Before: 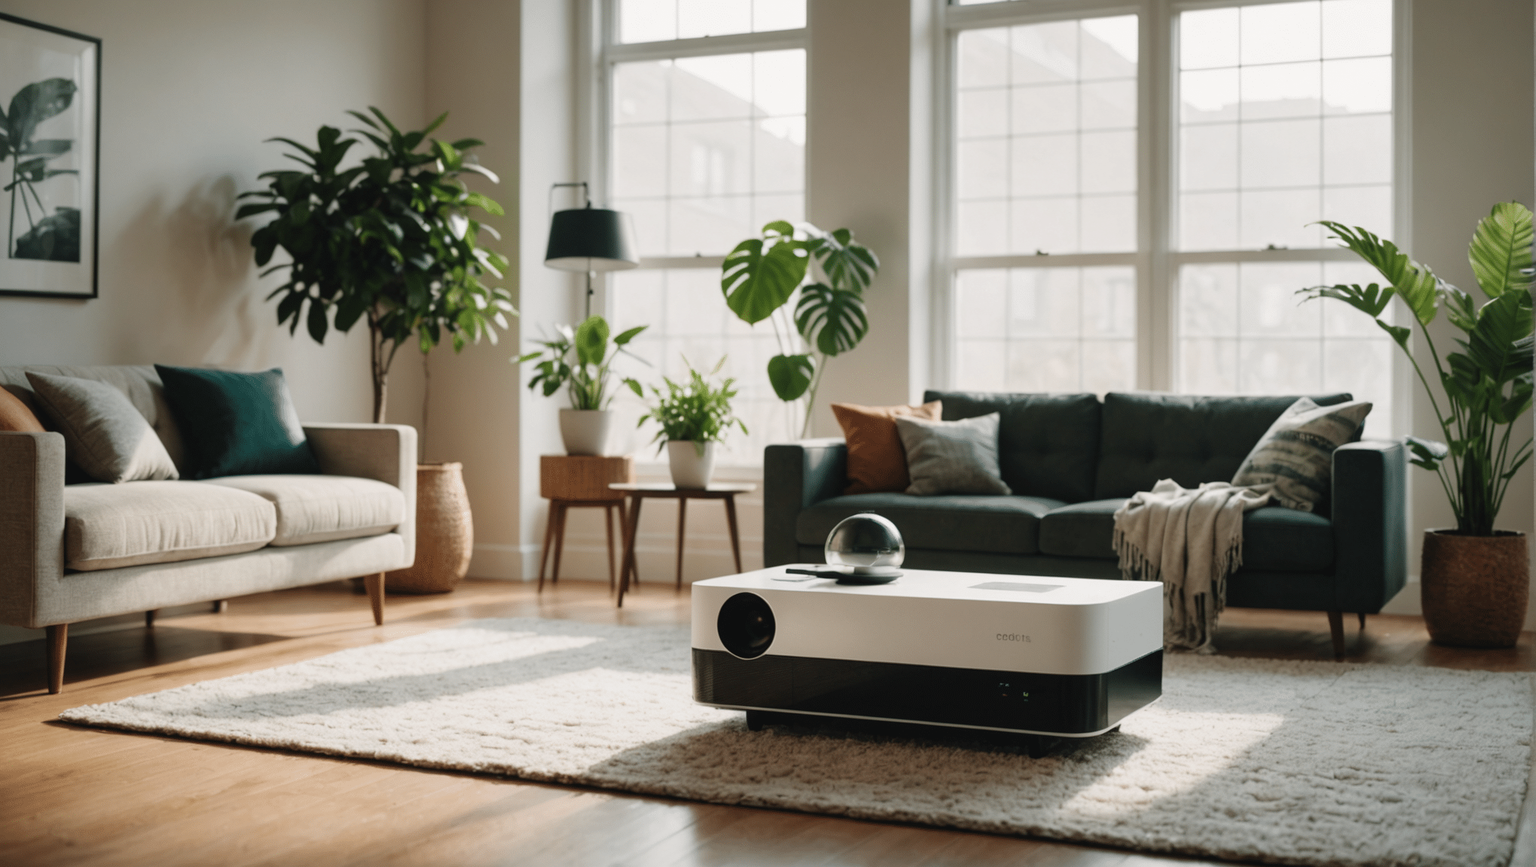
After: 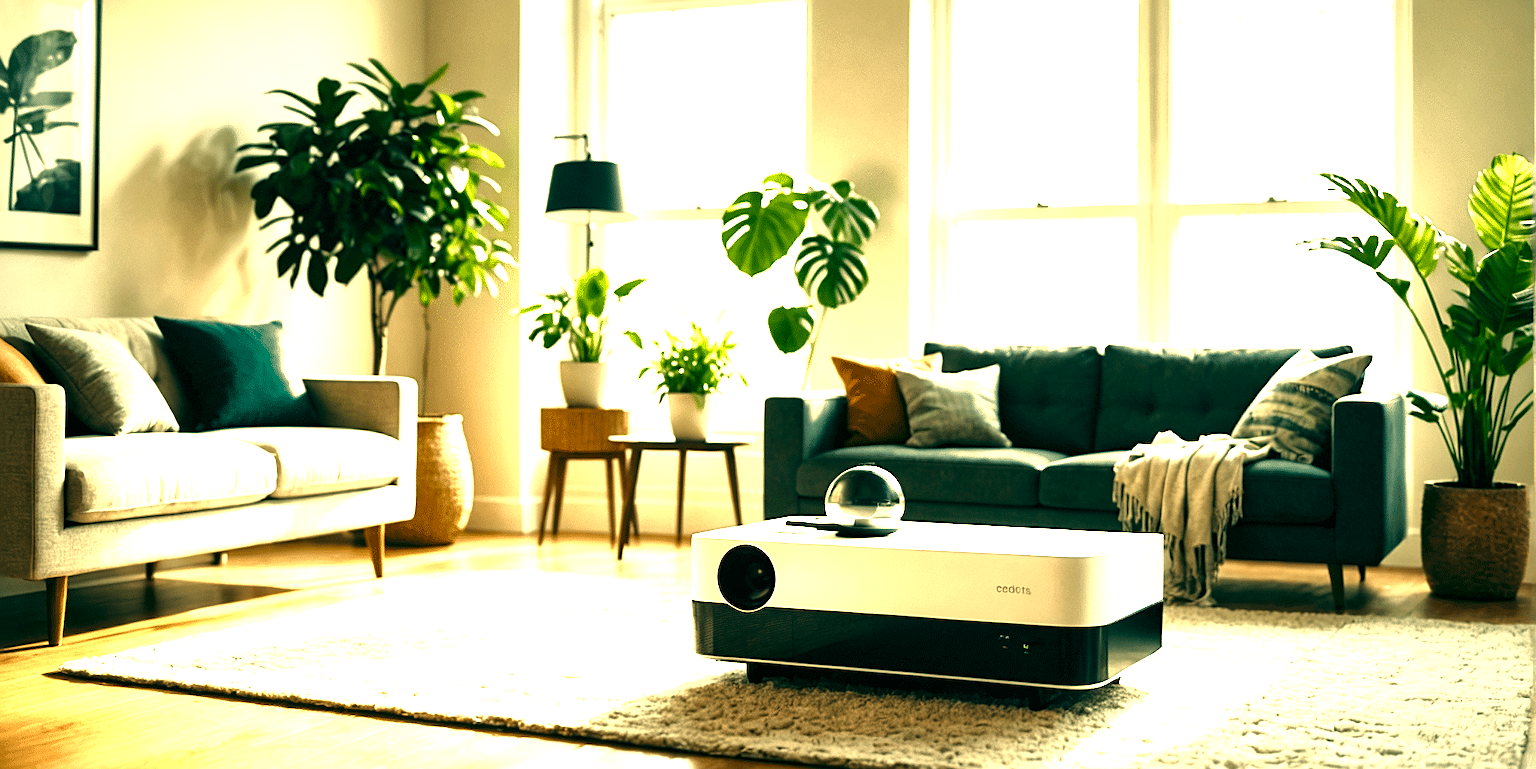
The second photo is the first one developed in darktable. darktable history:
local contrast: mode bilateral grid, contrast 20, coarseness 50, detail 161%, midtone range 0.2
crop and rotate: top 5.609%, bottom 5.609%
exposure: black level correction 0, exposure 1.1 EV, compensate exposure bias true, compensate highlight preservation false
sharpen: on, module defaults
color balance rgb: shadows lift › luminance -7.7%, shadows lift › chroma 2.13%, shadows lift › hue 165.27°, power › luminance -7.77%, power › chroma 1.1%, power › hue 215.88°, highlights gain › luminance 15.15%, highlights gain › chroma 7%, highlights gain › hue 125.57°, global offset › luminance -0.33%, global offset › chroma 0.11%, global offset › hue 165.27°, perceptual saturation grading › global saturation 24.42%, perceptual saturation grading › highlights -24.42%, perceptual saturation grading › mid-tones 24.42%, perceptual saturation grading › shadows 40%, perceptual brilliance grading › global brilliance -5%, perceptual brilliance grading › highlights 24.42%, perceptual brilliance grading › mid-tones 7%, perceptual brilliance grading › shadows -5%
color correction: highlights a* 21.88, highlights b* 22.25
